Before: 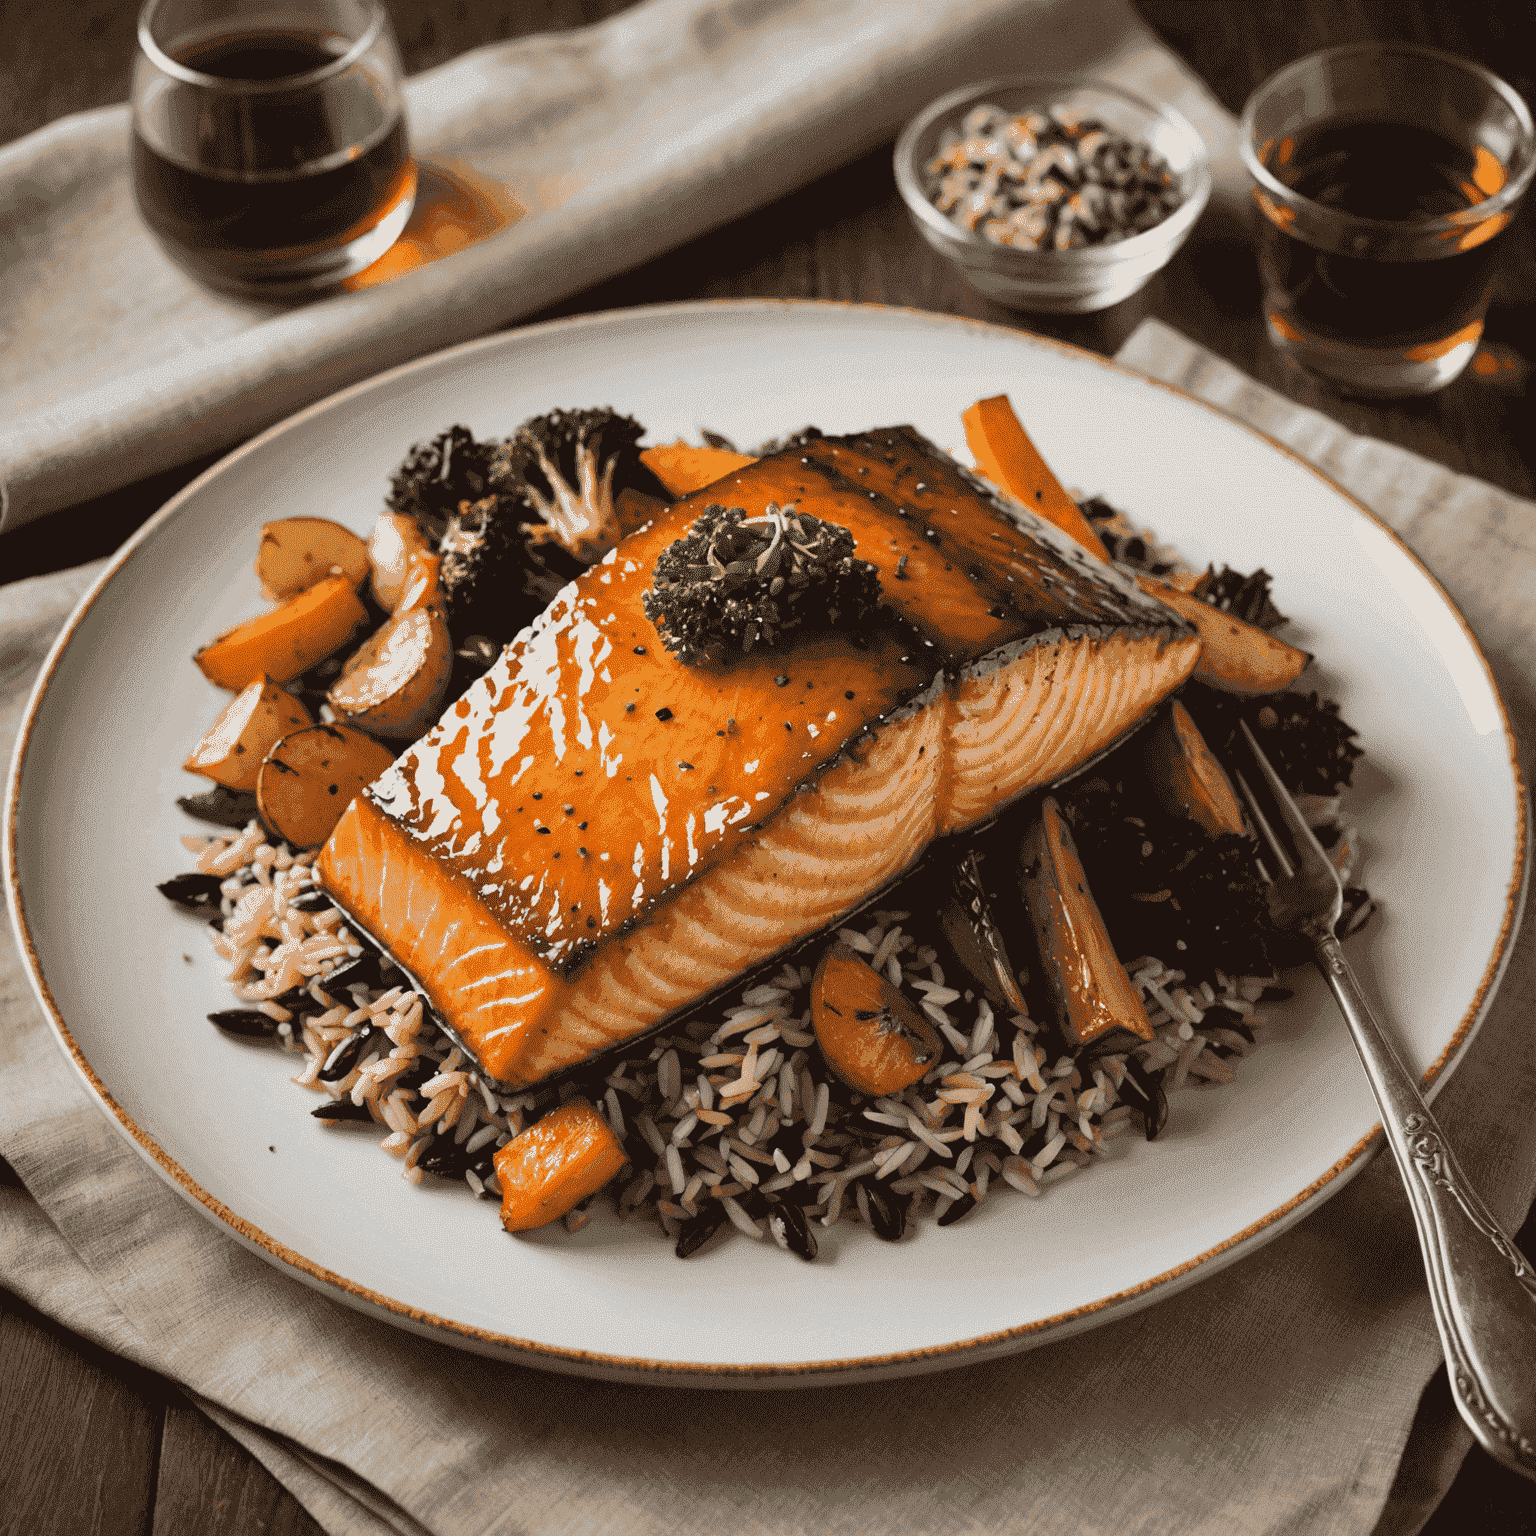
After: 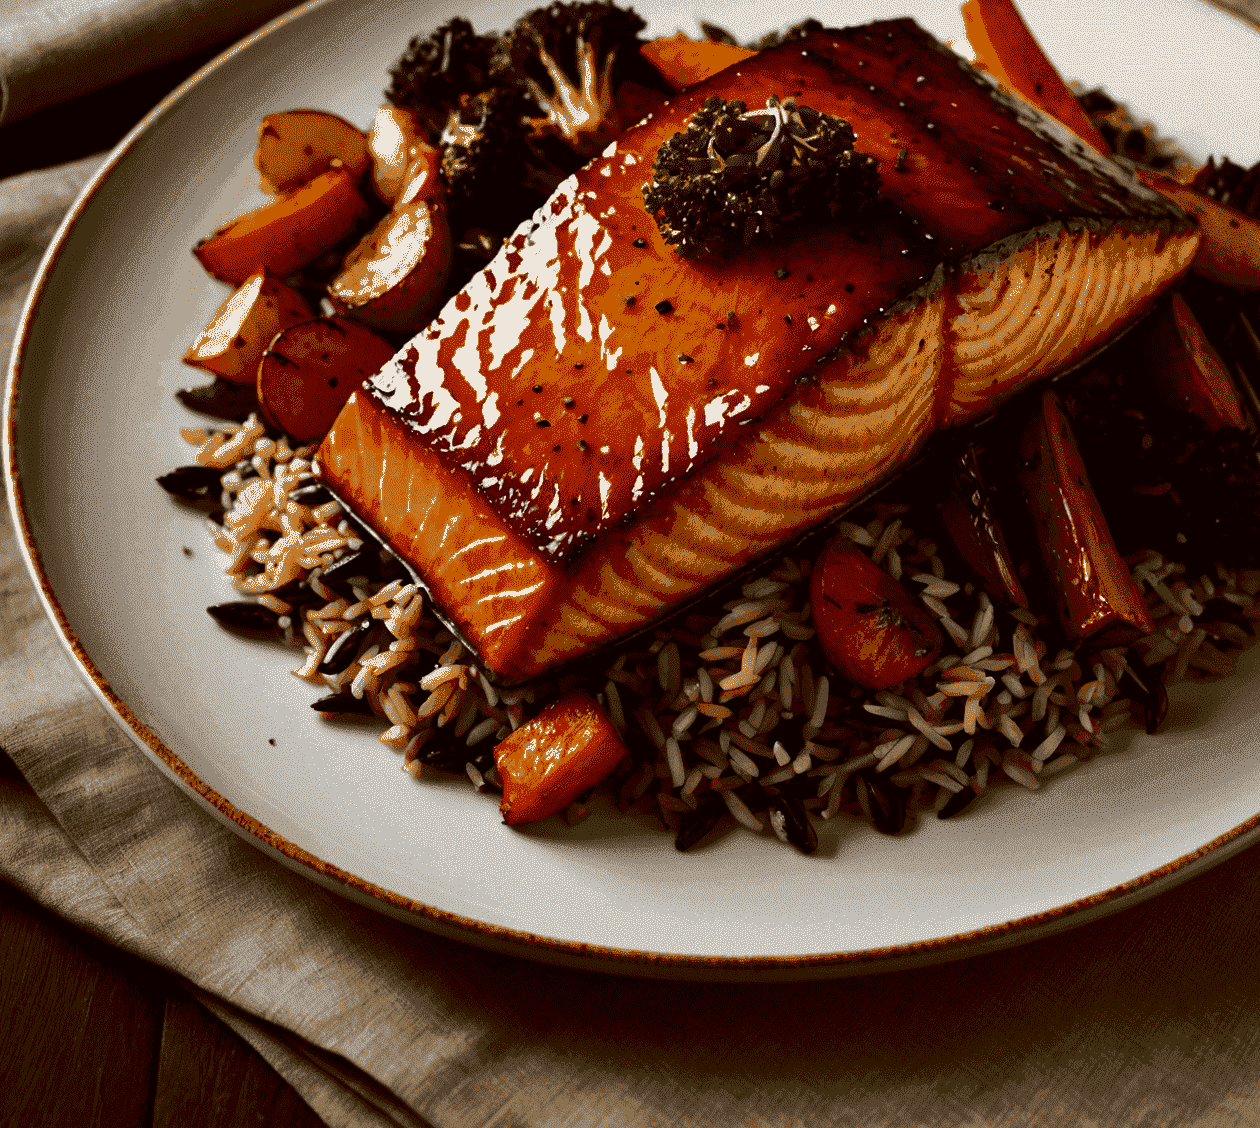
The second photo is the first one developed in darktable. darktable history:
crop: top 26.531%, right 17.959%
color balance rgb: linear chroma grading › global chroma 15%, perceptual saturation grading › global saturation 30%
contrast brightness saturation: brightness -0.52
exposure: black level correction 0.005, exposure 0.286 EV, compensate highlight preservation false
